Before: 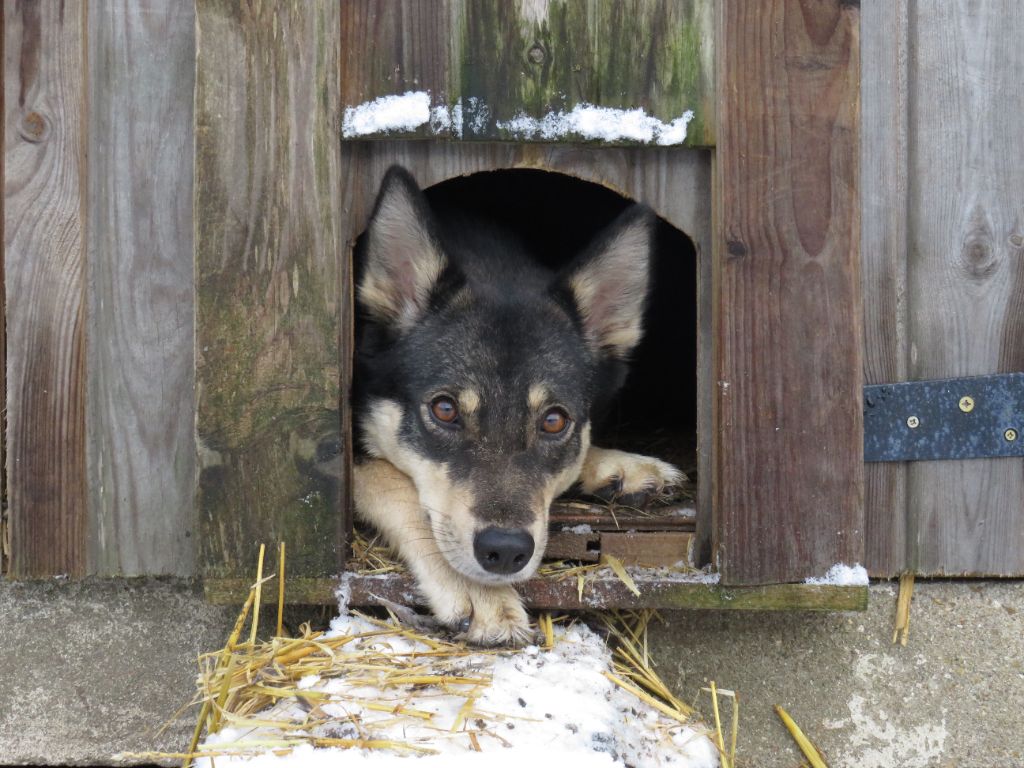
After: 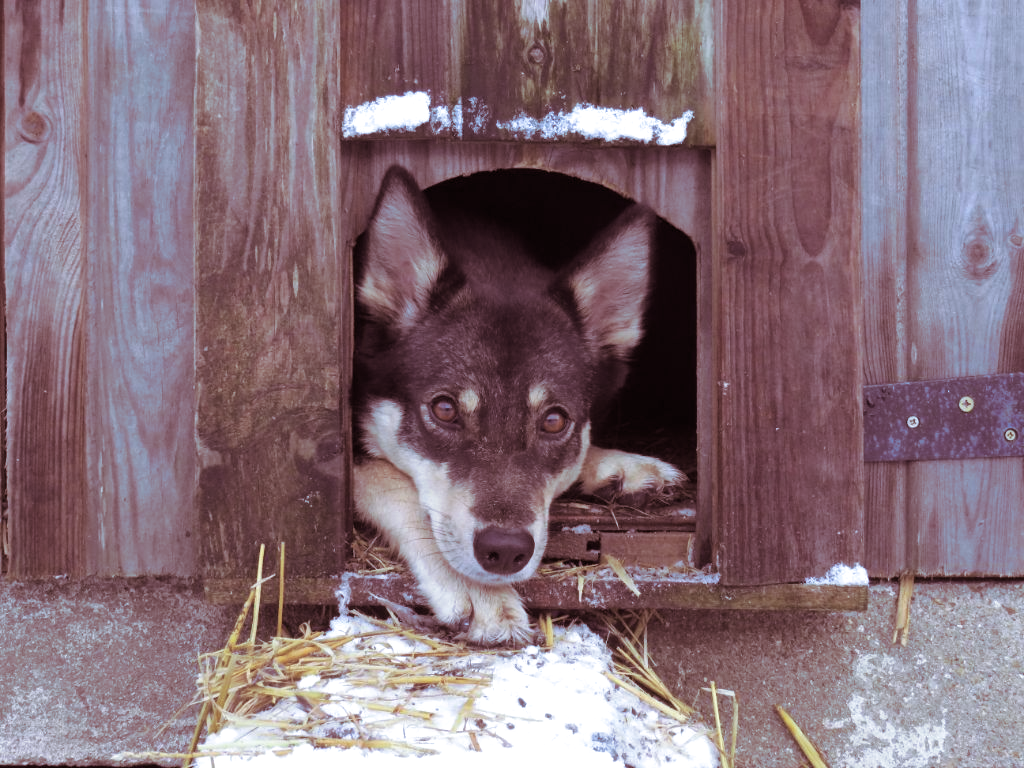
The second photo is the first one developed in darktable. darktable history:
split-toning: on, module defaults
color calibration: illuminant custom, x 0.373, y 0.388, temperature 4269.97 K
